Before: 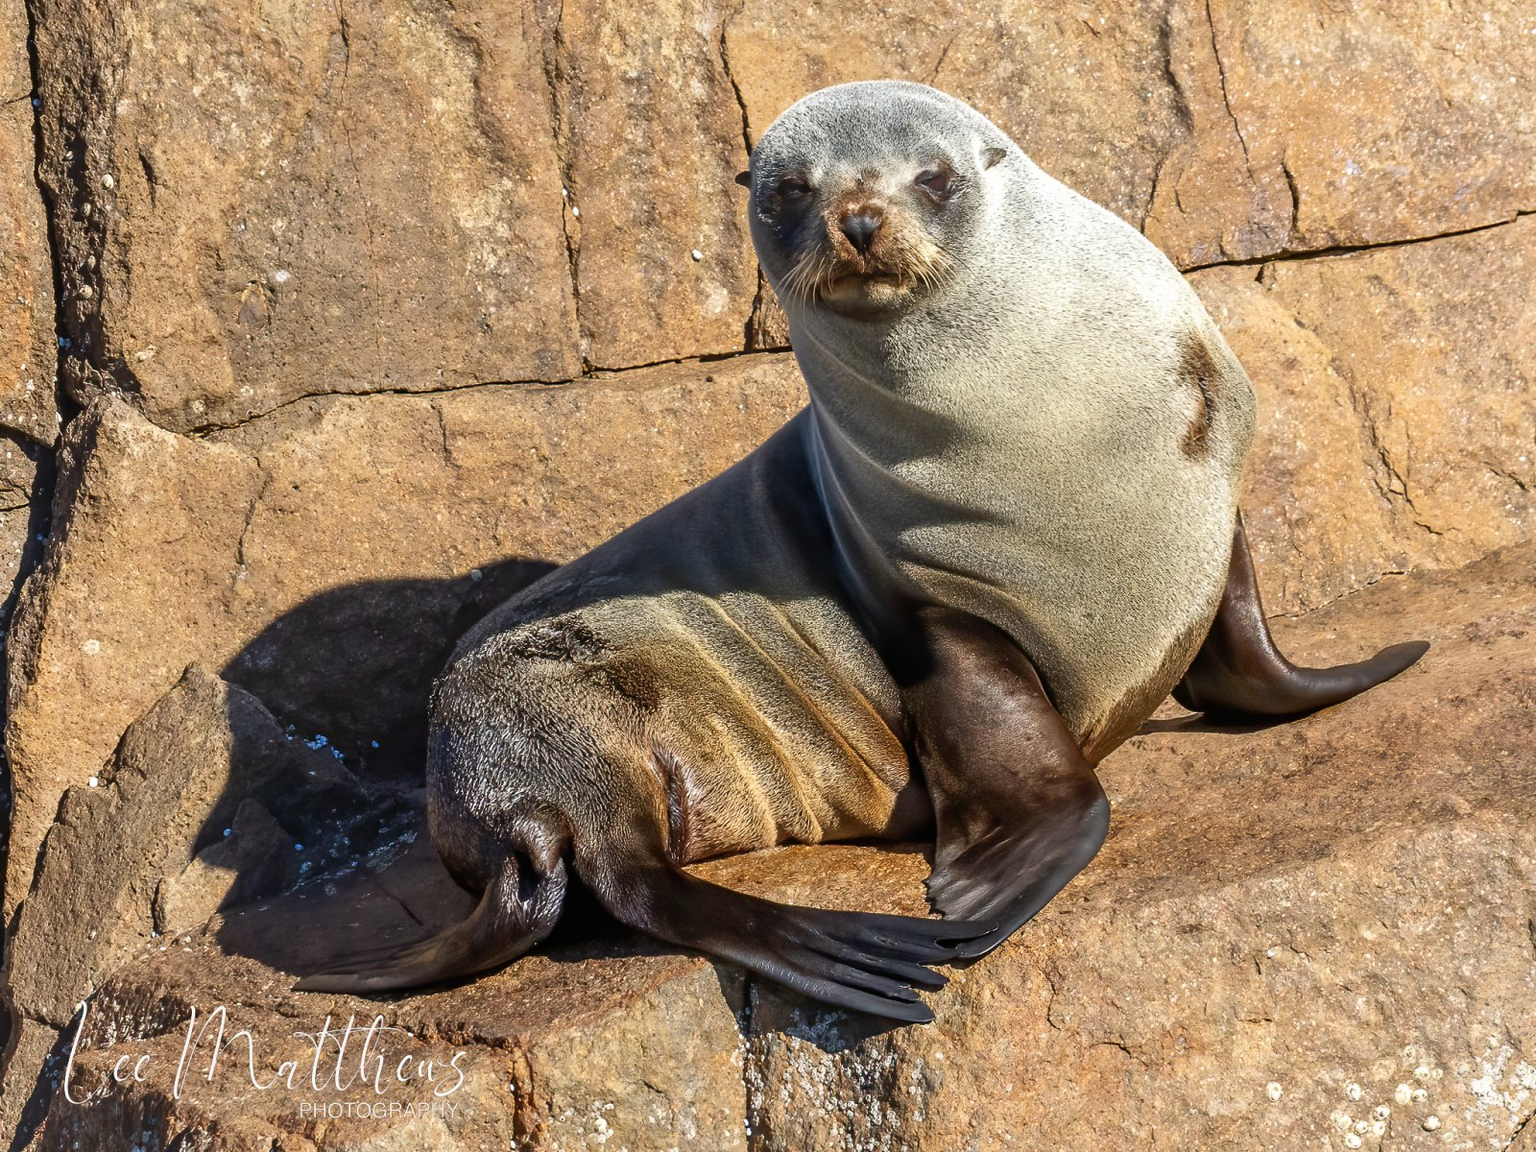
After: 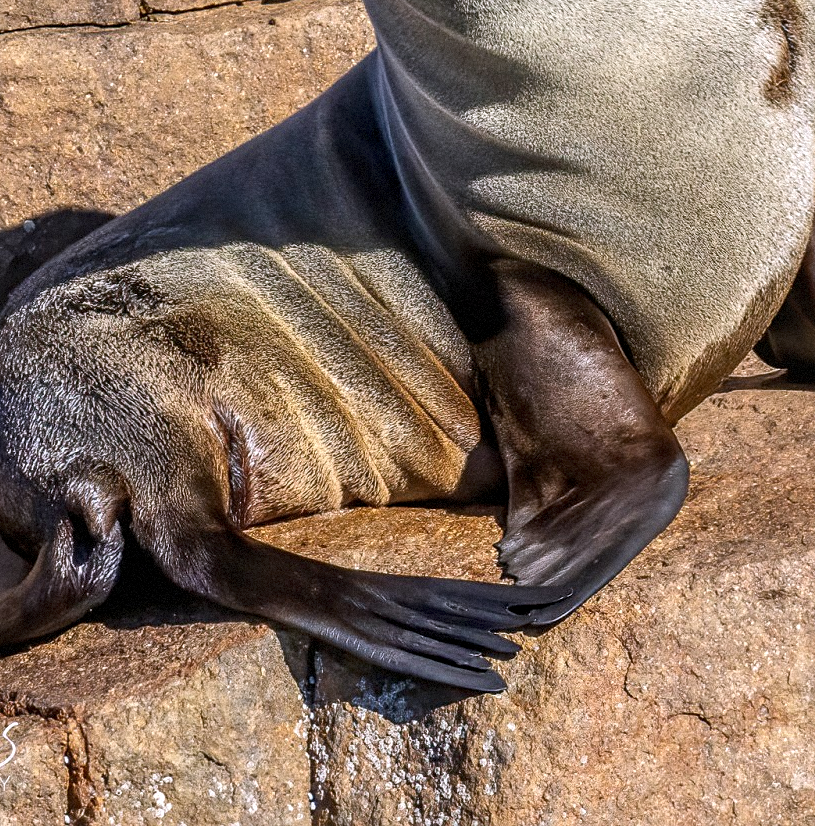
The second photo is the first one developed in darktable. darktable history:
white balance: red 1.004, blue 1.096
sharpen: amount 0.2
grain: mid-tones bias 0%
crop and rotate: left 29.237%, top 31.152%, right 19.807%
local contrast: on, module defaults
